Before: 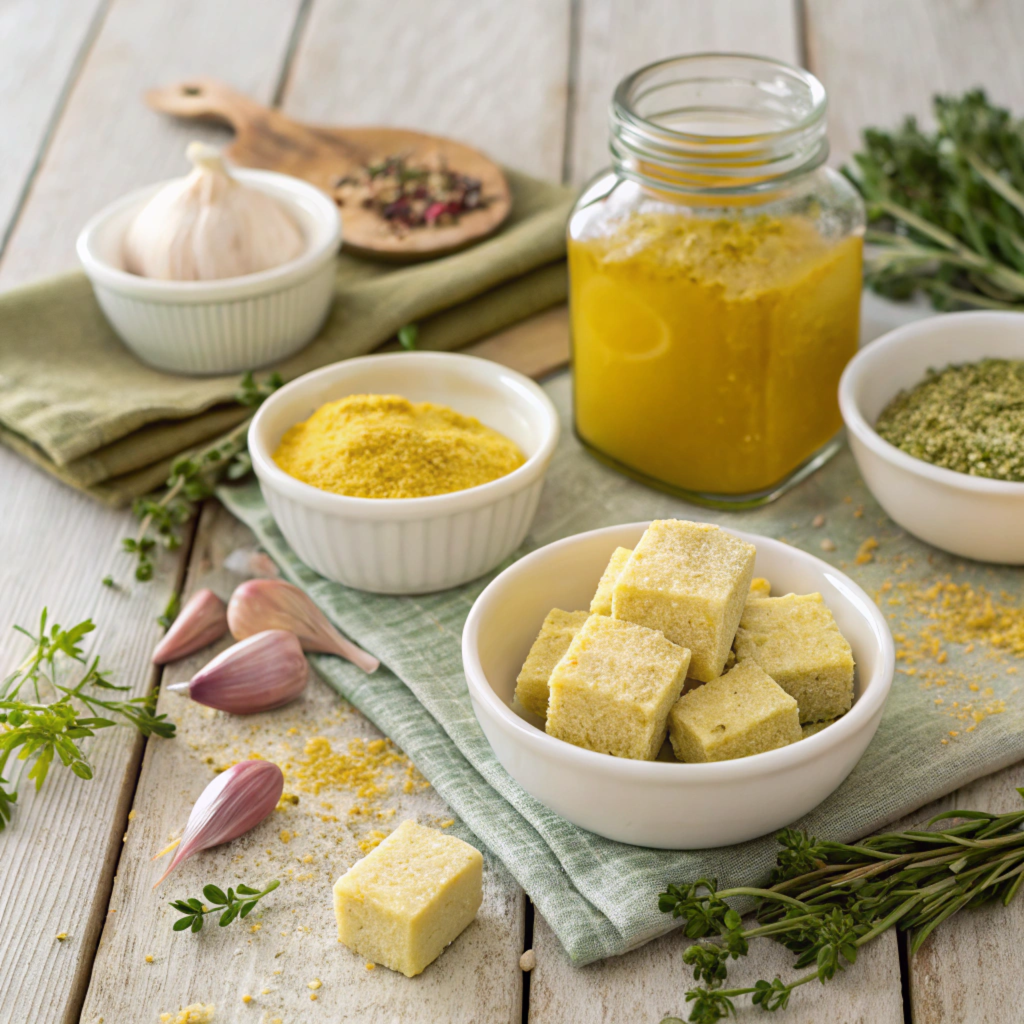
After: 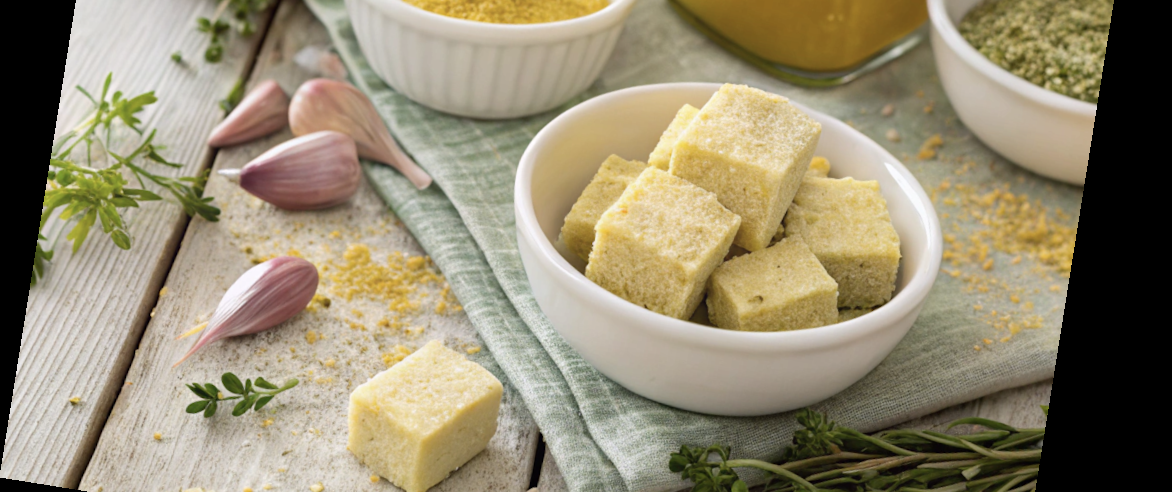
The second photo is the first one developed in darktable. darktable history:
contrast brightness saturation: saturation -0.17
crop: top 45.551%, bottom 12.262%
rotate and perspective: rotation 9.12°, automatic cropping off
